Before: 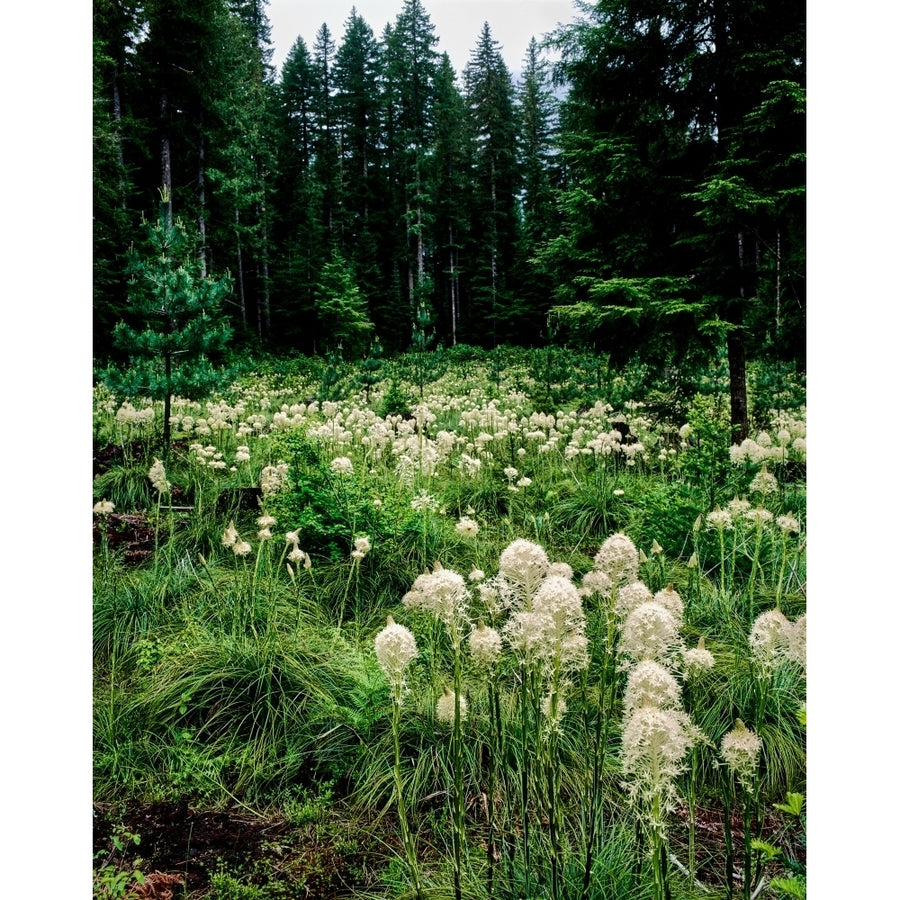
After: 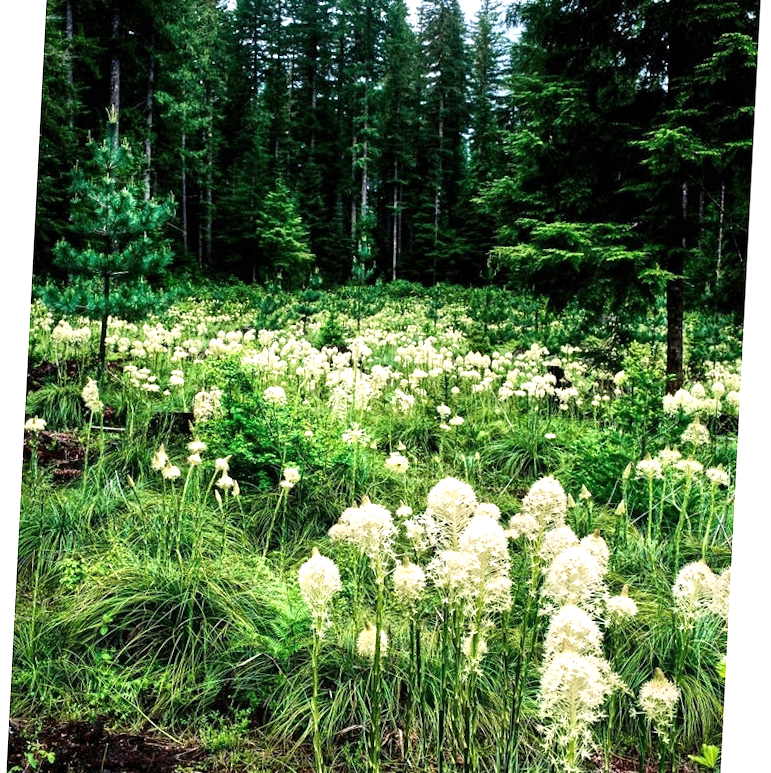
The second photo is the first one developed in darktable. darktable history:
exposure: exposure 0.94 EV, compensate highlight preservation false
crop and rotate: angle -2.97°, left 5.264%, top 5.165%, right 4.634%, bottom 4.499%
